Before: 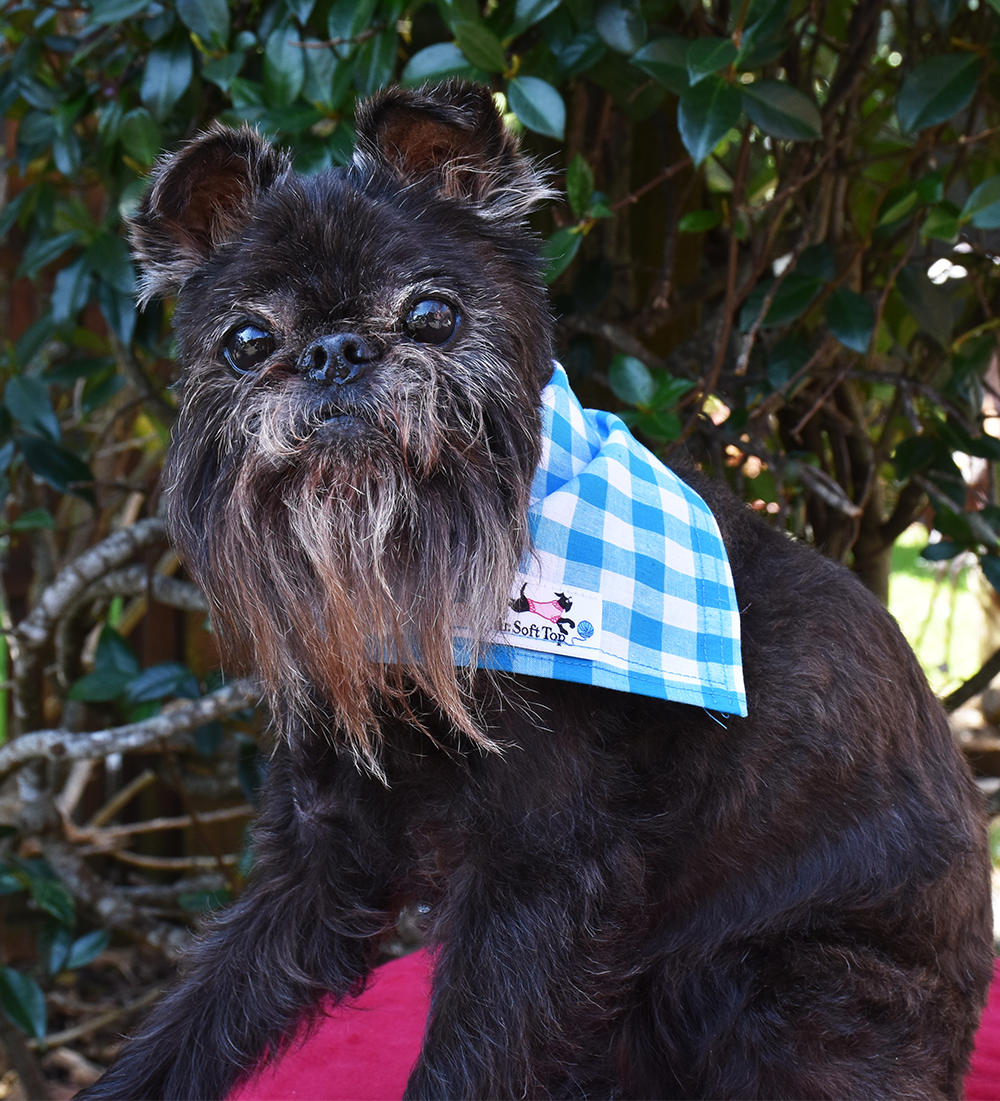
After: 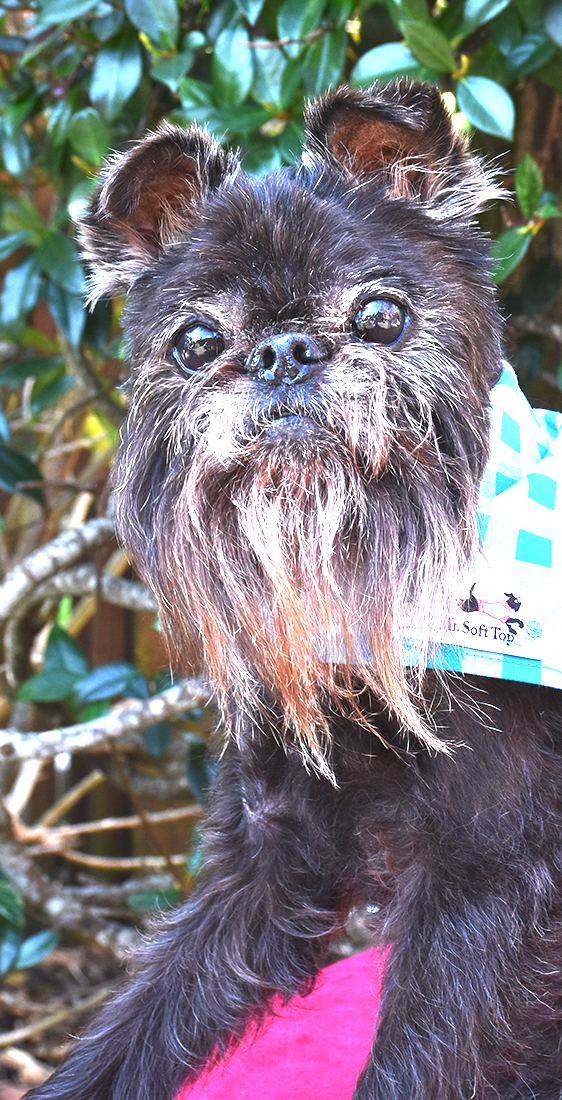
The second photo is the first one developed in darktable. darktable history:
crop: left 5.114%, right 38.589%
shadows and highlights: shadows -10, white point adjustment 1.5, highlights 10
exposure: black level correction 0, exposure 2.138 EV, compensate exposure bias true, compensate highlight preservation false
